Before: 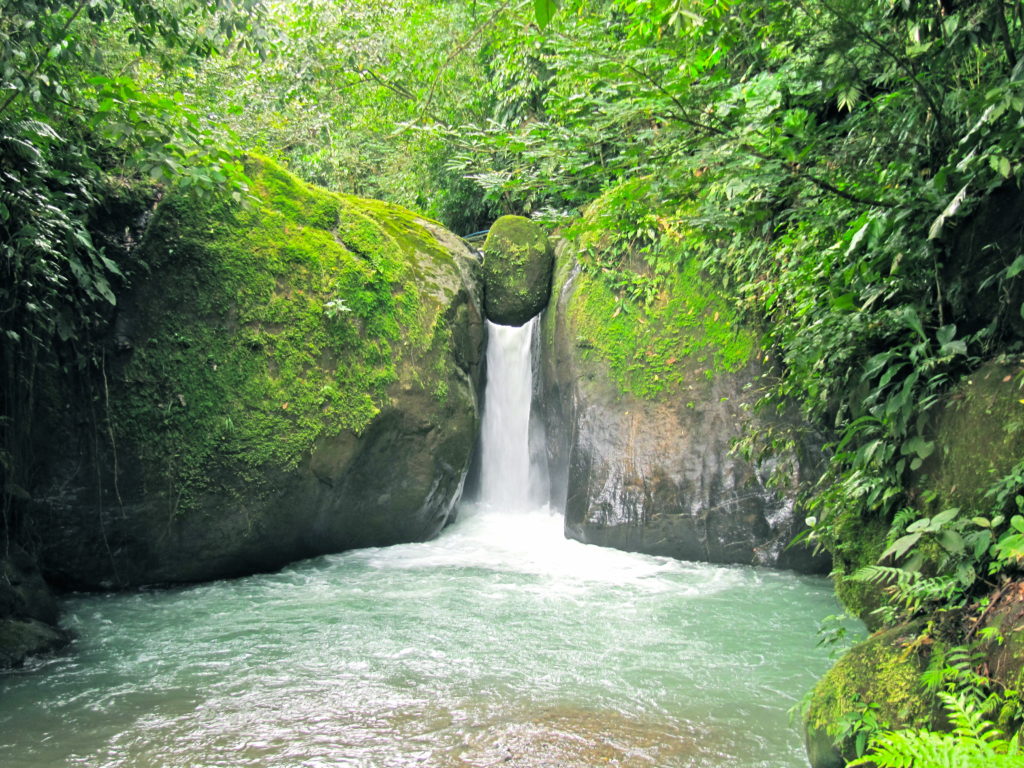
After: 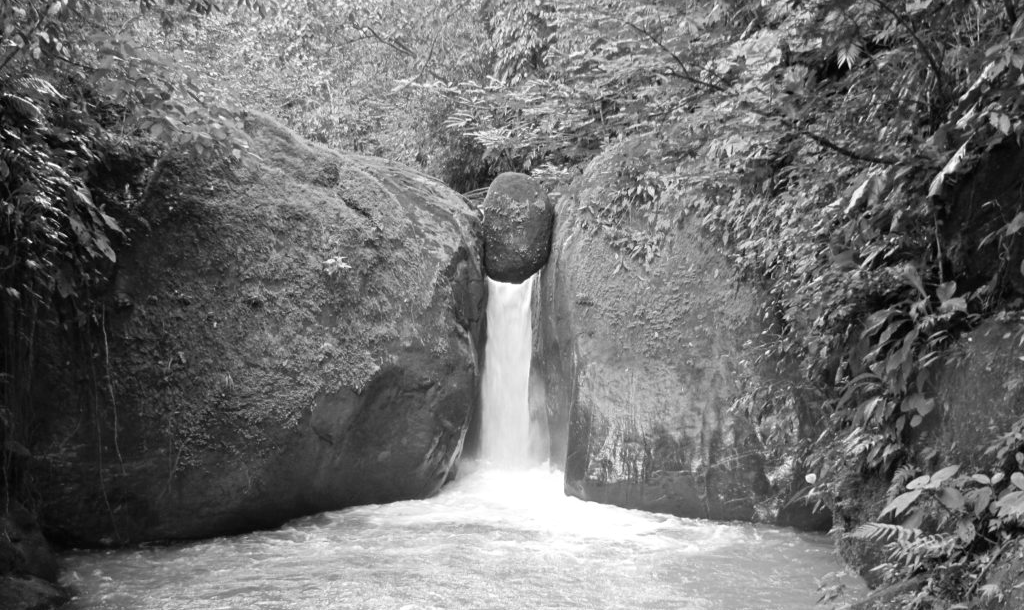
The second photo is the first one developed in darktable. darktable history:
color calibration: output gray [0.21, 0.42, 0.37, 0], gray › normalize channels true, illuminant as shot in camera, x 0.37, y 0.382, temperature 4319.68 K, gamut compression 0.01
crop and rotate: top 5.666%, bottom 14.899%
